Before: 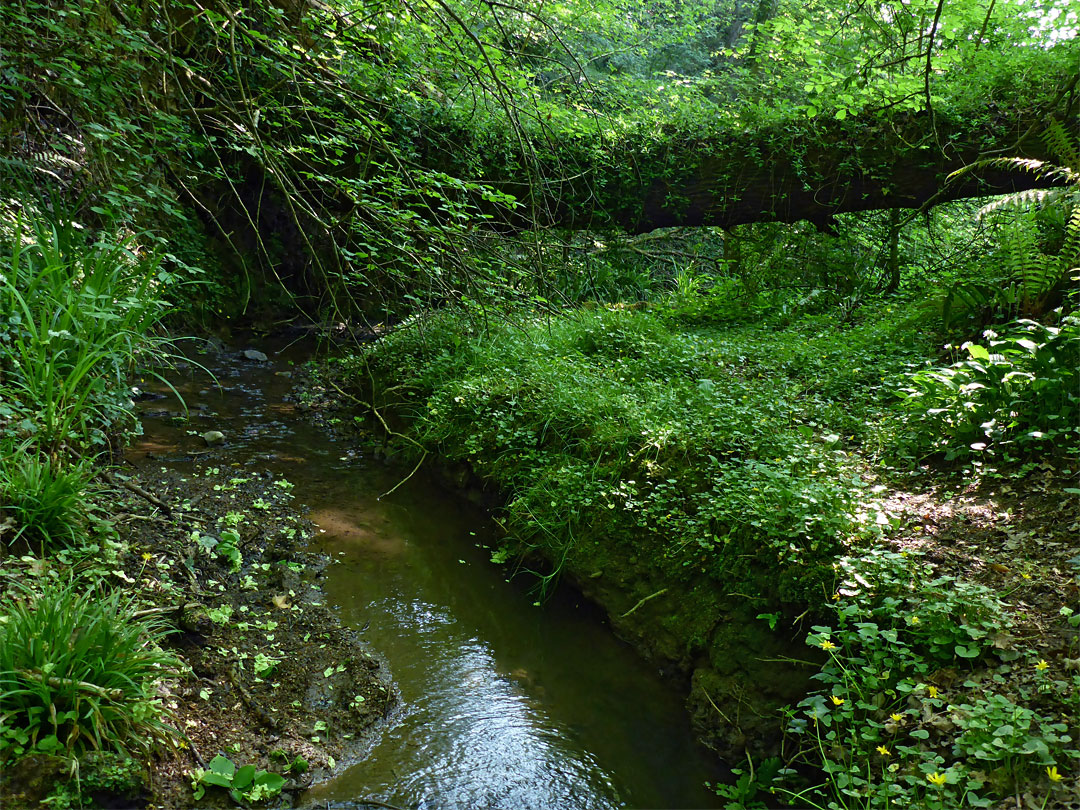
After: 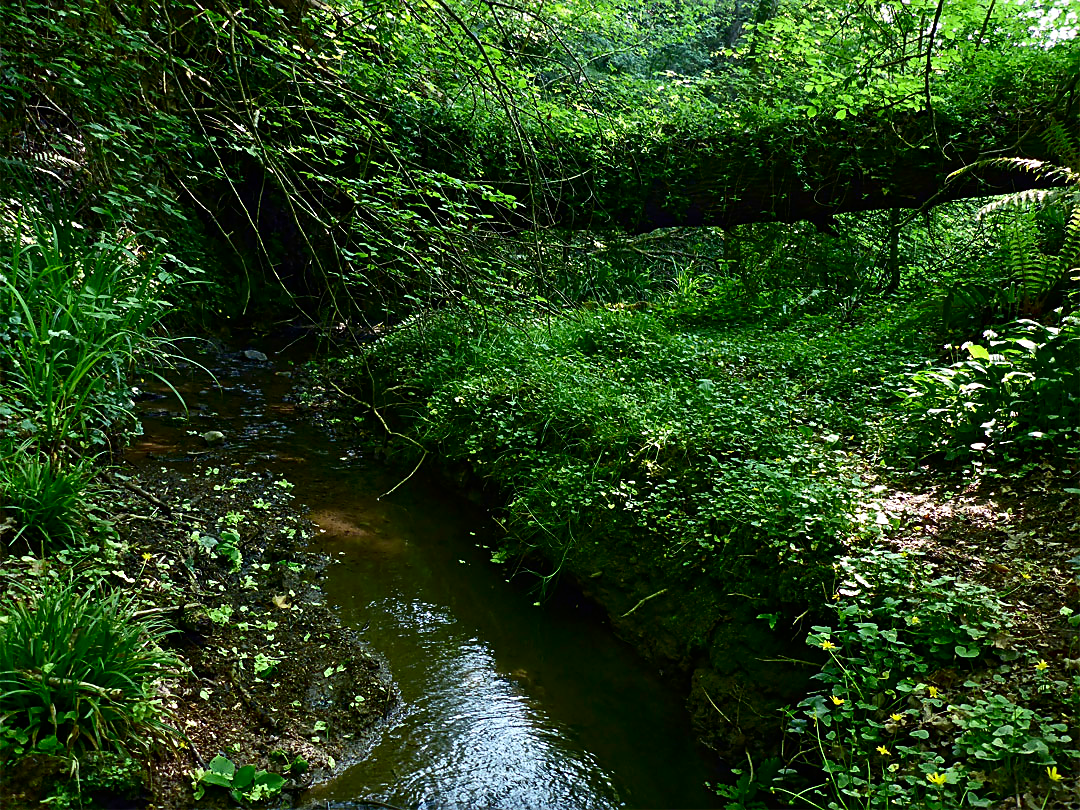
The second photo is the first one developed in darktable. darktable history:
contrast brightness saturation: contrast 0.196, brightness -0.111, saturation 0.097
sharpen: on, module defaults
